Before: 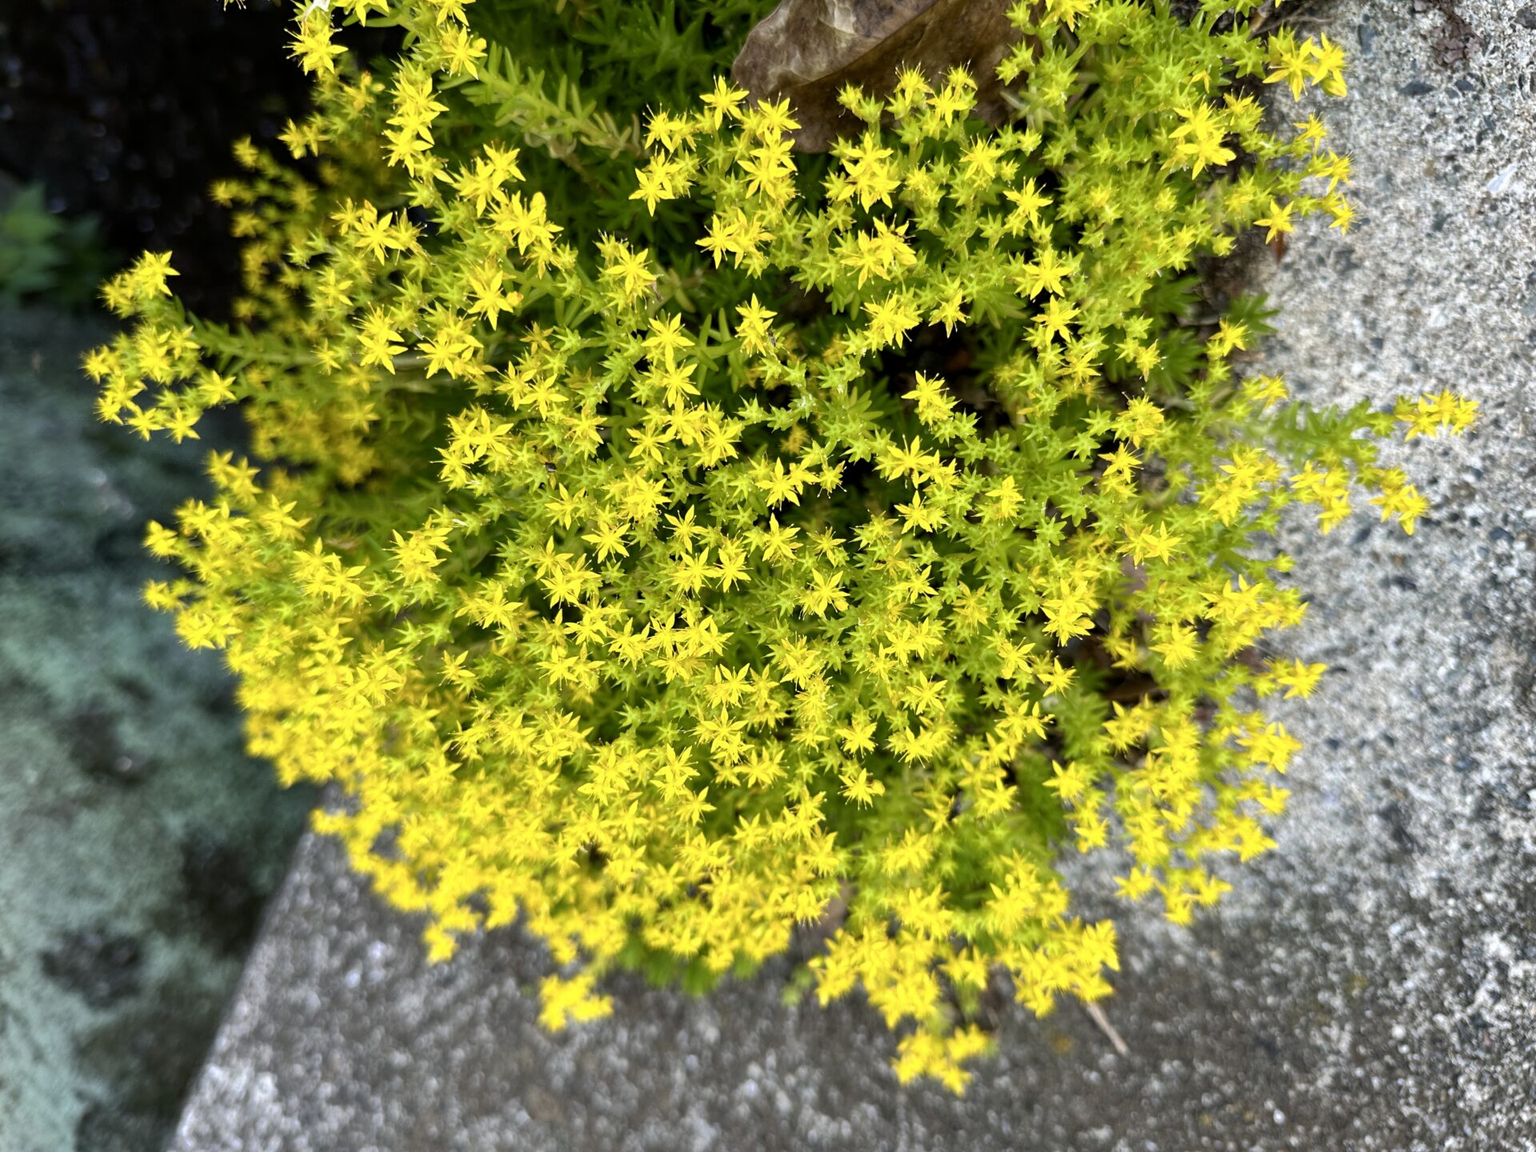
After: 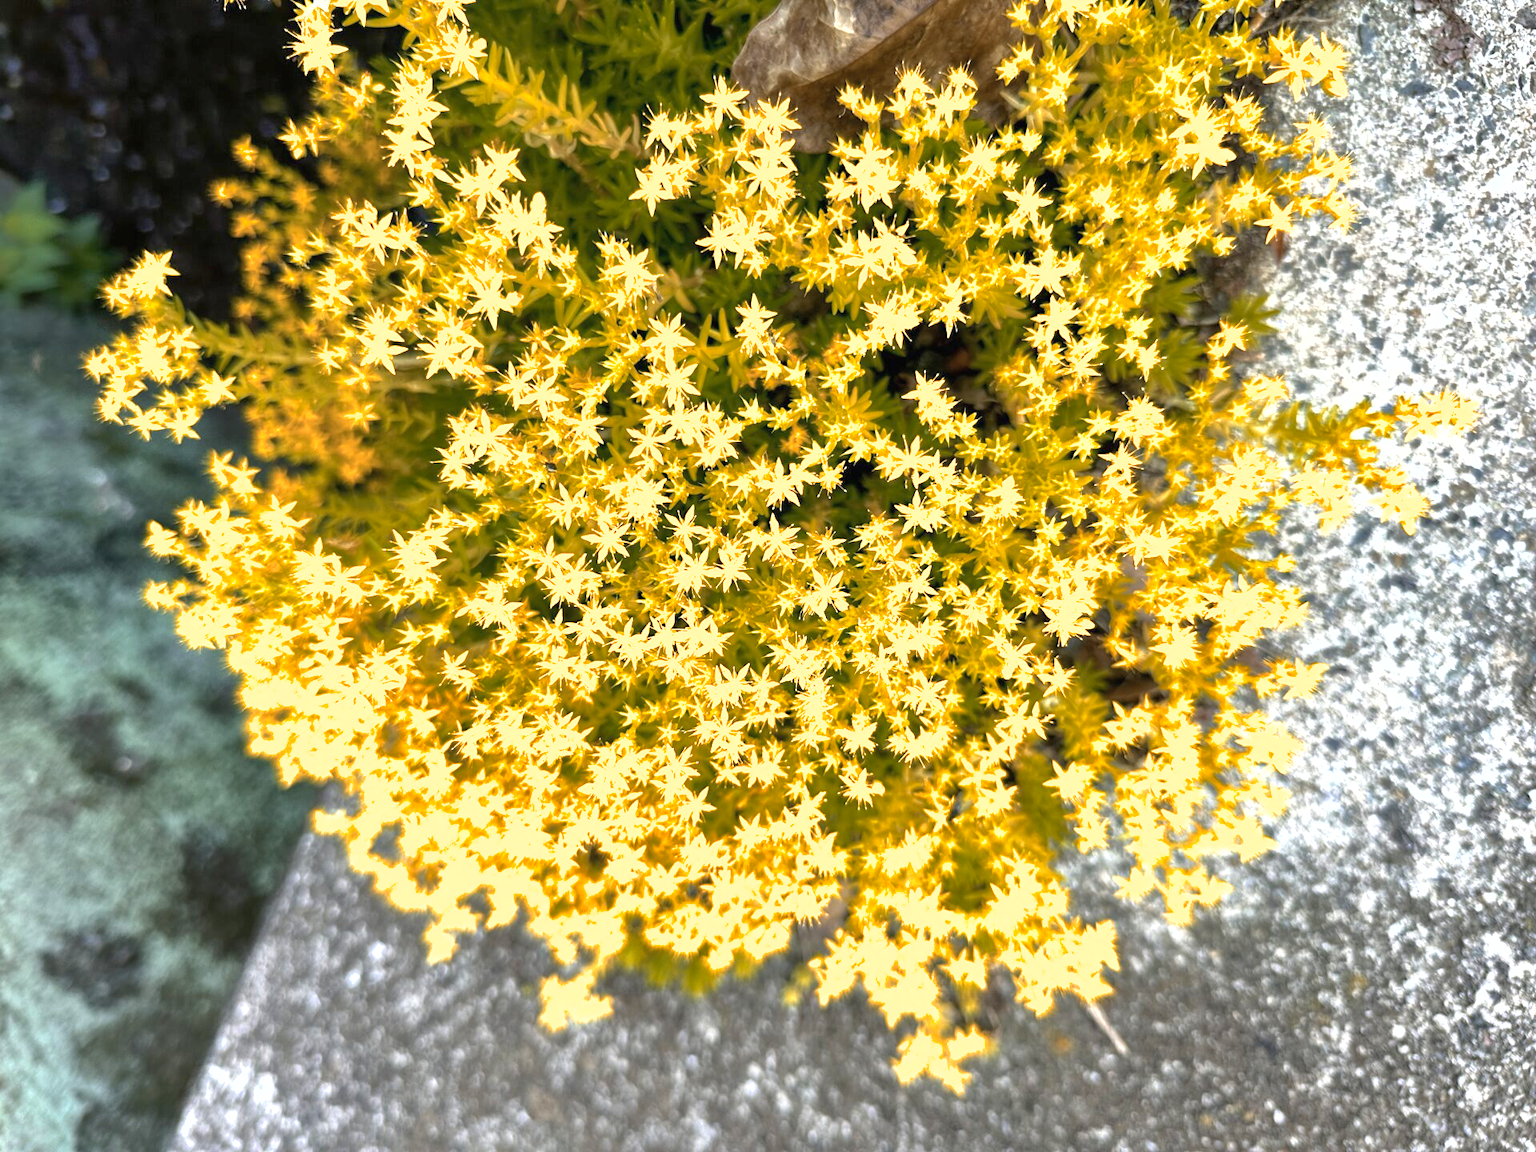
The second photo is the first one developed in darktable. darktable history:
shadows and highlights: on, module defaults
color zones: curves: ch2 [(0, 0.5) (0.143, 0.5) (0.286, 0.416) (0.429, 0.5) (0.571, 0.5) (0.714, 0.5) (0.857, 0.5) (1, 0.5)]
exposure: black level correction -0.001, exposure 0.9 EV, compensate exposure bias true, compensate highlight preservation false
